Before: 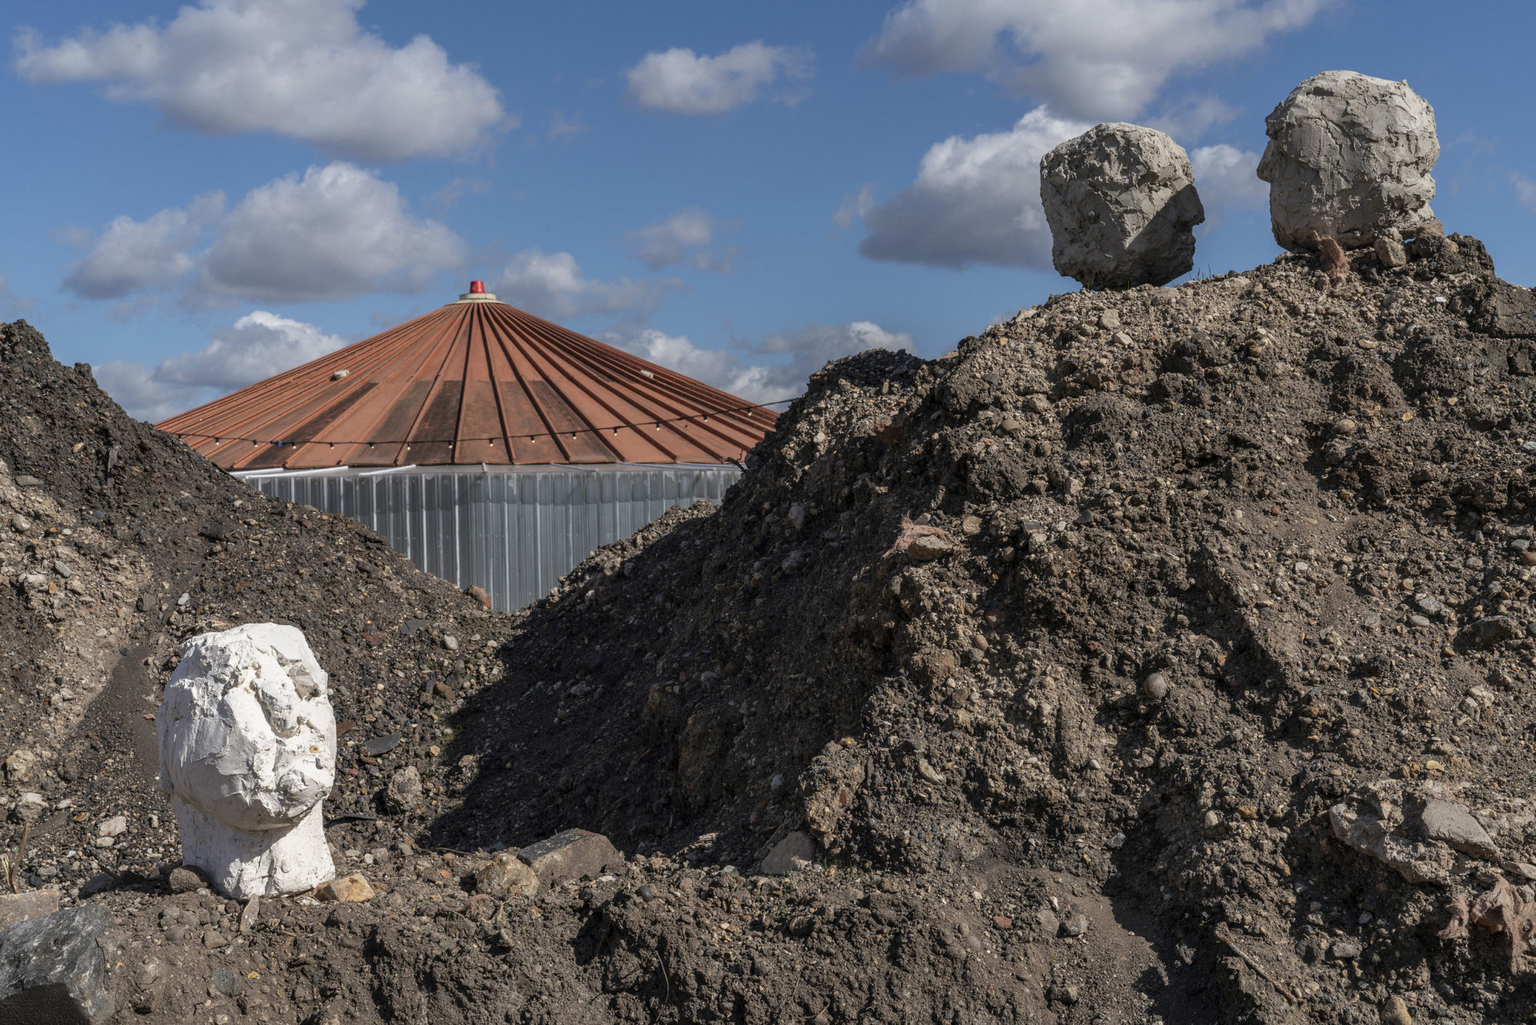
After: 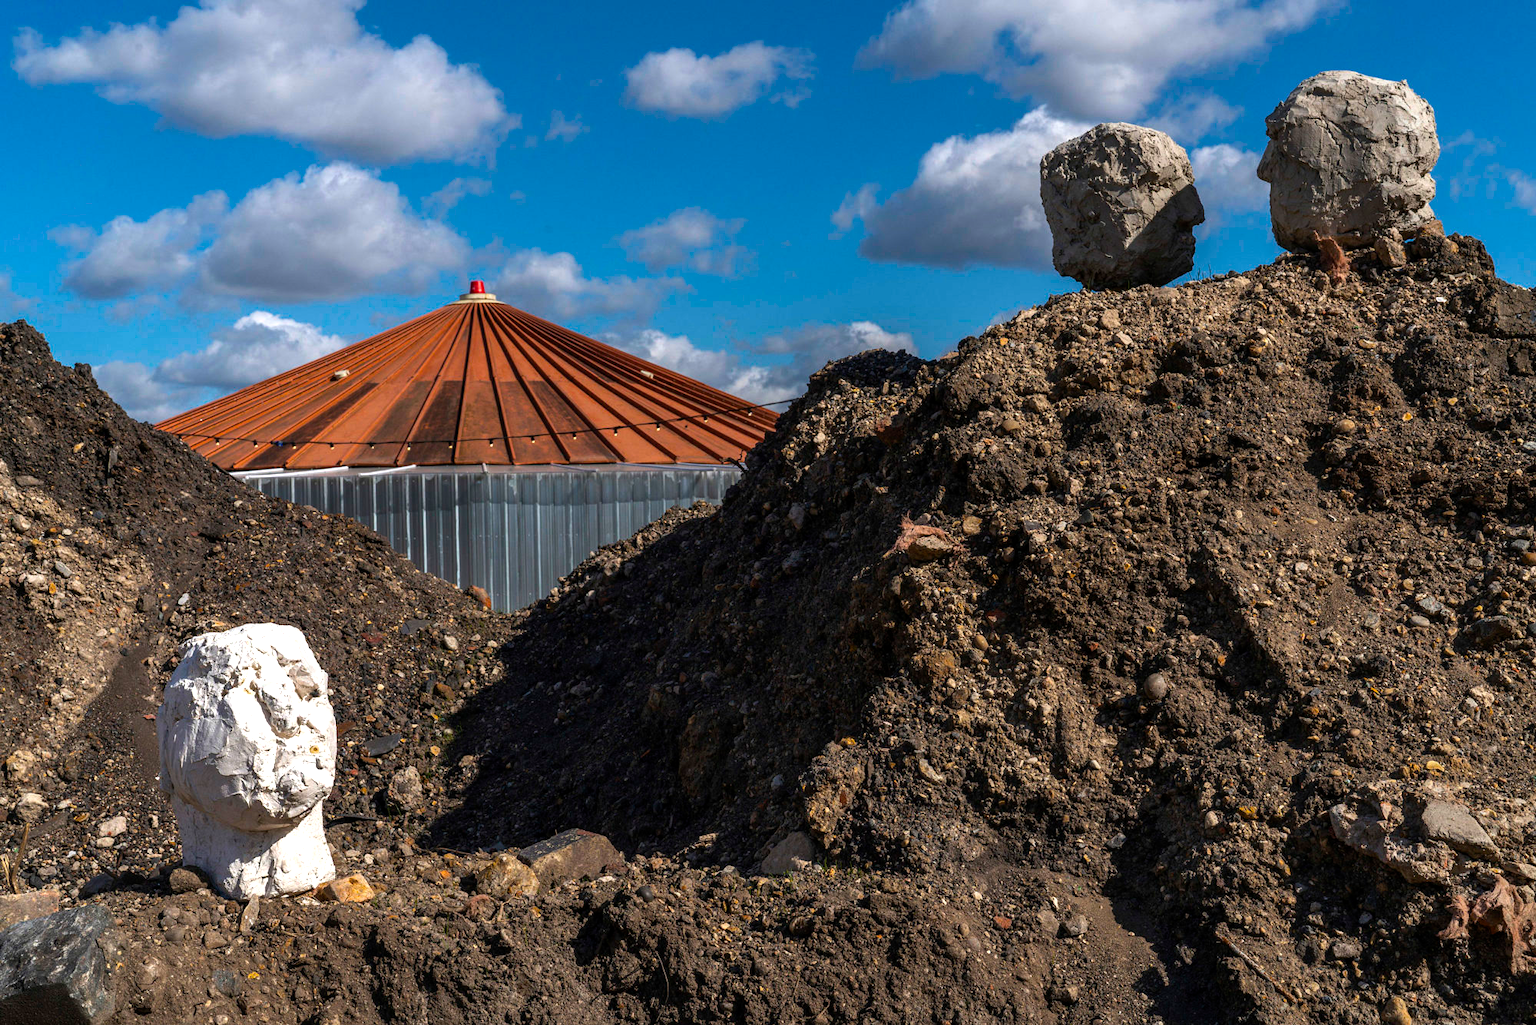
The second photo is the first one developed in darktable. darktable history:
color balance rgb: power › luminance -3.563%, power › hue 139.55°, highlights gain › chroma 0.105%, highlights gain › hue 330.82°, perceptual saturation grading › global saturation 30.118%, perceptual brilliance grading › global brilliance 14.454%, perceptual brilliance grading › shadows -35.398%, global vibrance 41.763%
